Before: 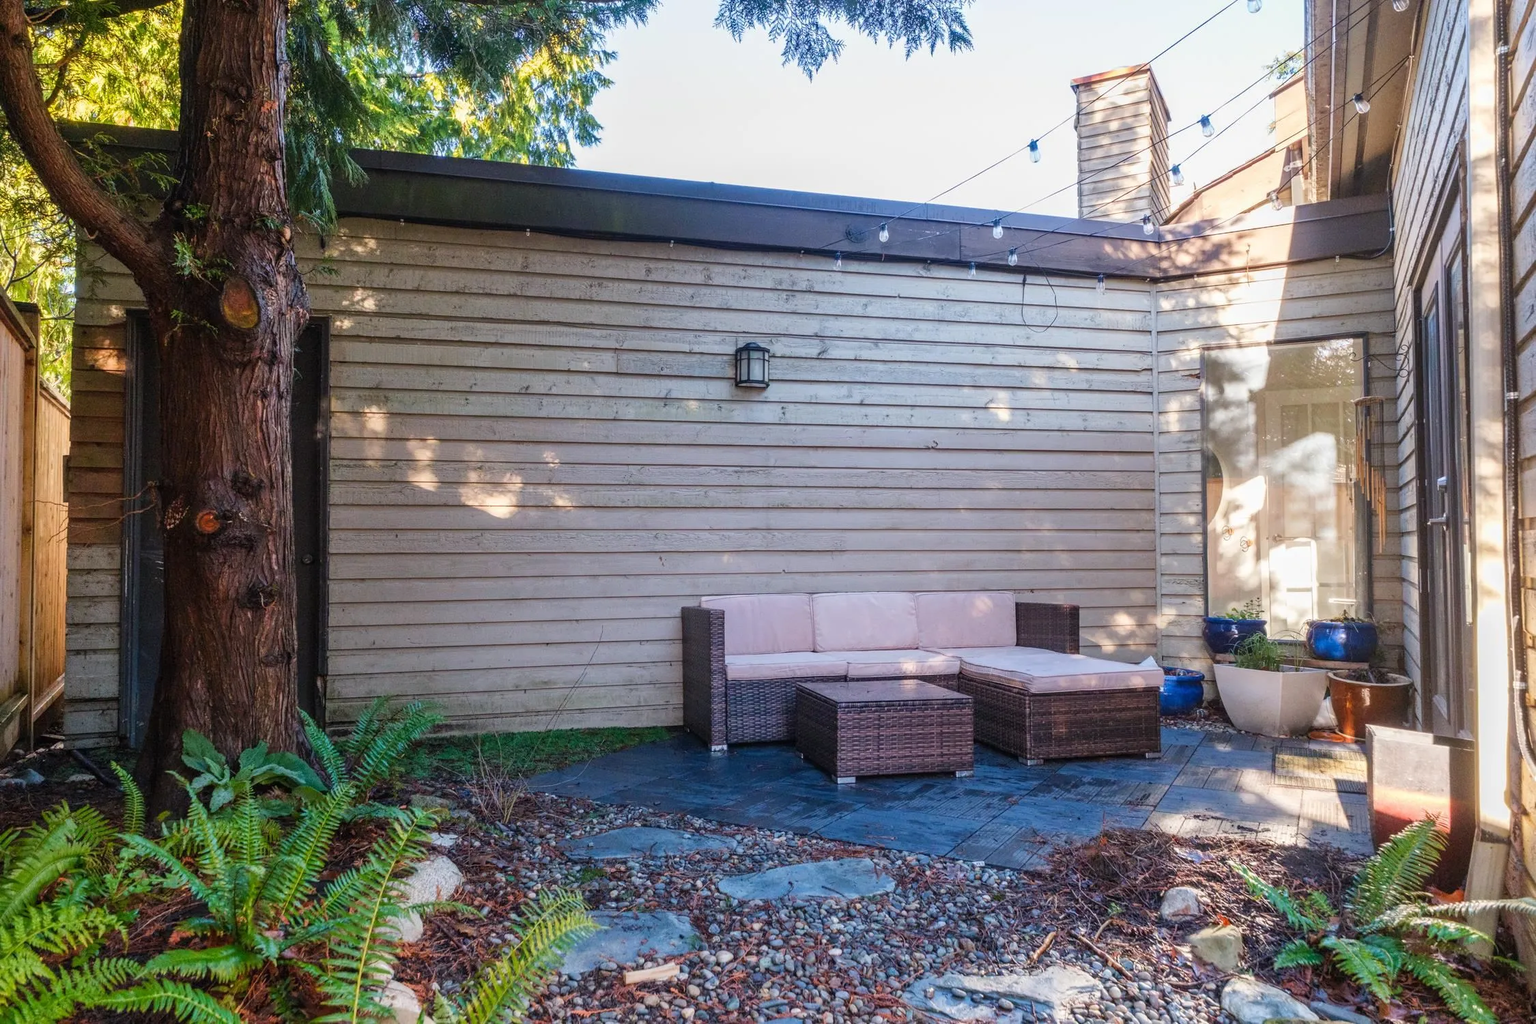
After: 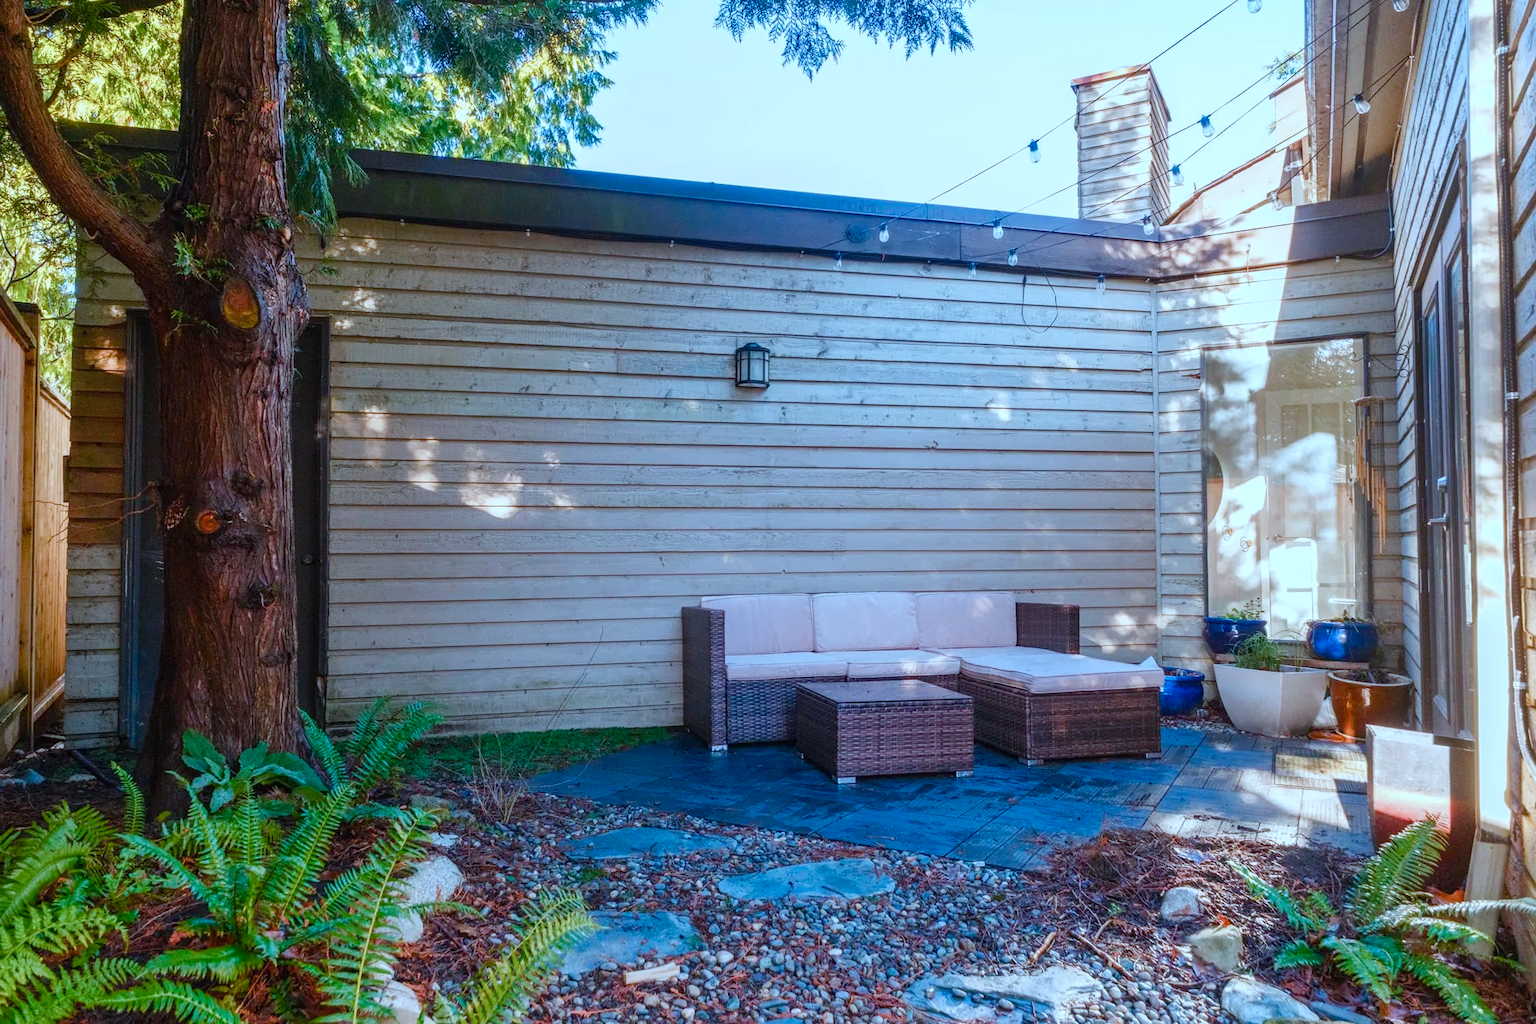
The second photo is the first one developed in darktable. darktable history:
color balance rgb: perceptual saturation grading › global saturation 13.868%, perceptual saturation grading › highlights -30.401%, perceptual saturation grading › shadows 51.288%
color correction: highlights a* -9.82, highlights b* -21.69
